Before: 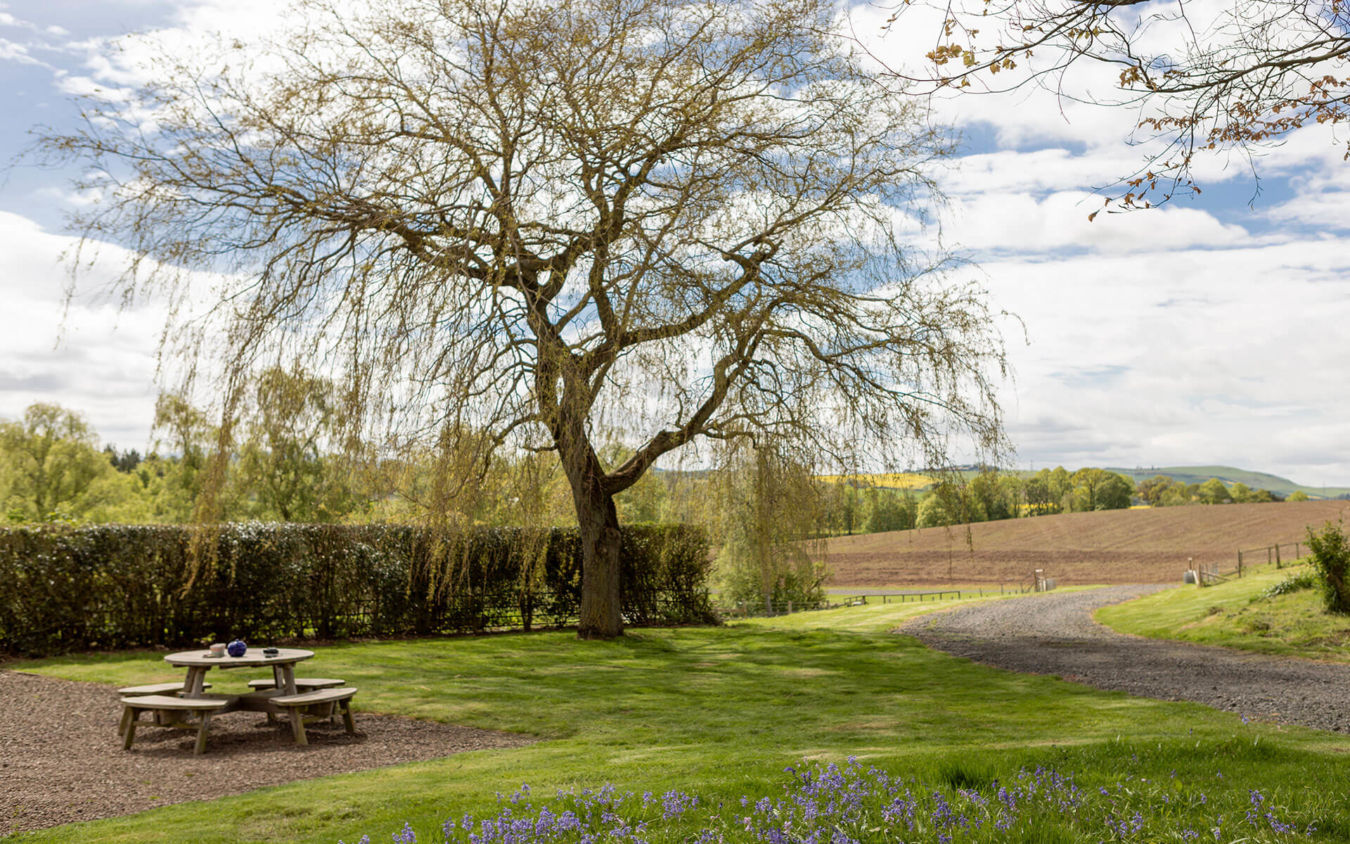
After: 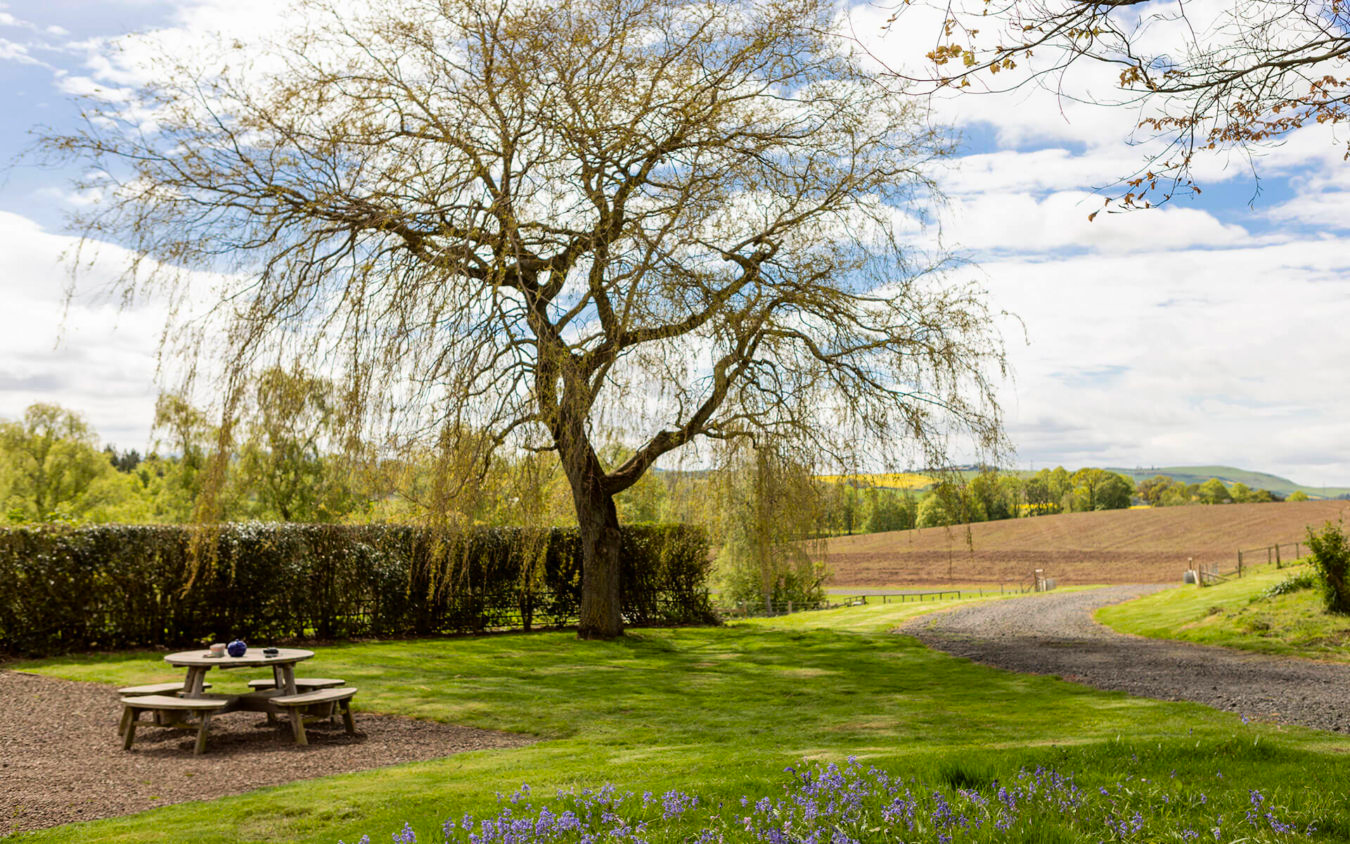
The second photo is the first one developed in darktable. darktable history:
tone curve: curves: ch0 [(0, 0) (0.037, 0.025) (0.131, 0.093) (0.275, 0.256) (0.497, 0.51) (0.617, 0.643) (0.704, 0.732) (0.813, 0.832) (0.911, 0.925) (0.997, 0.995)]; ch1 [(0, 0) (0.301, 0.3) (0.444, 0.45) (0.493, 0.495) (0.507, 0.503) (0.534, 0.533) (0.582, 0.58) (0.658, 0.693) (0.746, 0.77) (1, 1)]; ch2 [(0, 0) (0.246, 0.233) (0.36, 0.352) (0.415, 0.418) (0.476, 0.492) (0.502, 0.504) (0.525, 0.518) (0.539, 0.544) (0.586, 0.602) (0.634, 0.651) (0.706, 0.727) (0.853, 0.852) (1, 0.951)], color space Lab, linked channels, preserve colors none
color zones: curves: ch1 [(0.25, 0.61) (0.75, 0.248)]
